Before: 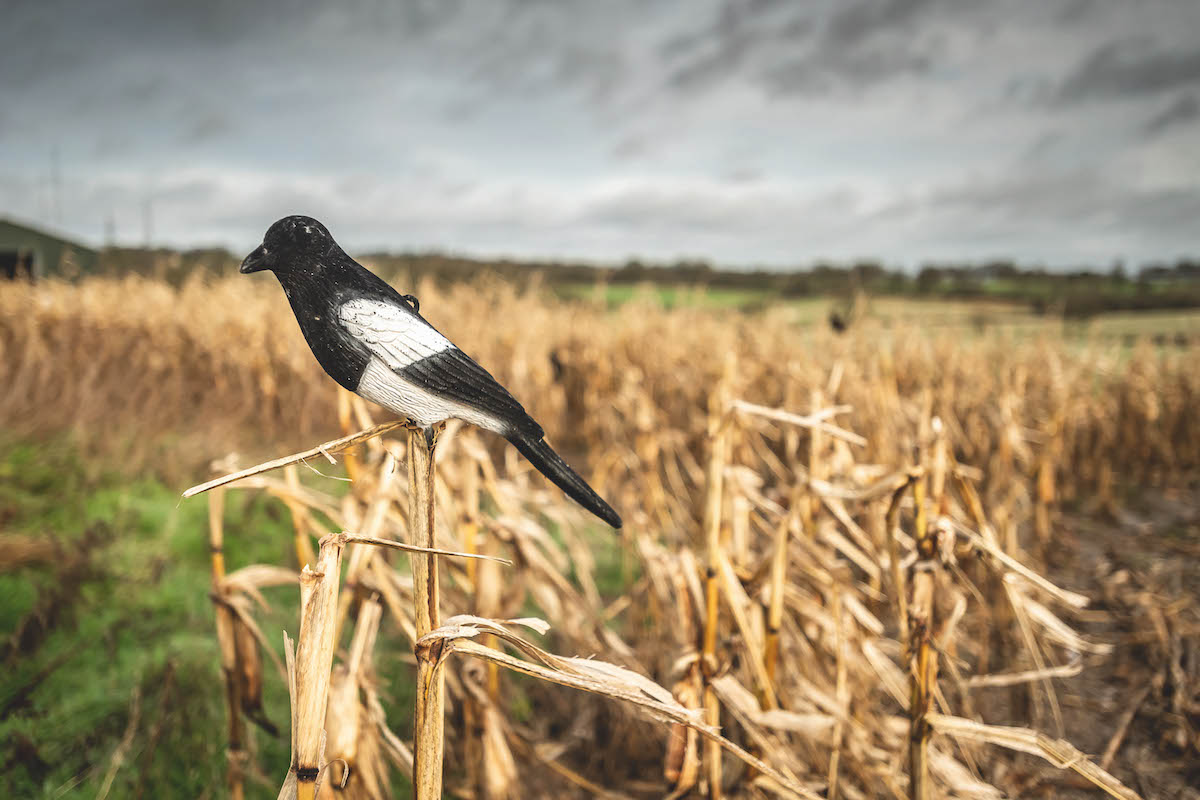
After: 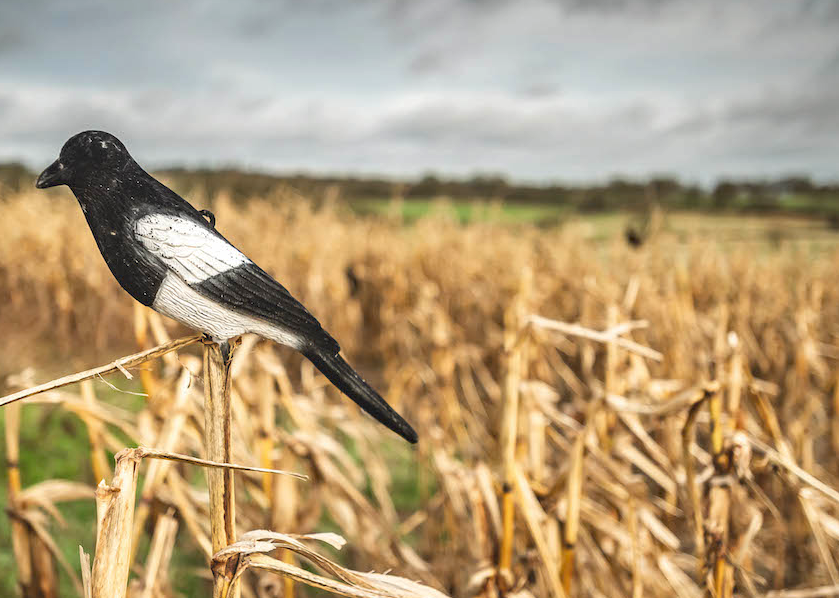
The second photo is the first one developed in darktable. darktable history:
crop and rotate: left 17.046%, top 10.659%, right 12.989%, bottom 14.553%
haze removal: compatibility mode true, adaptive false
